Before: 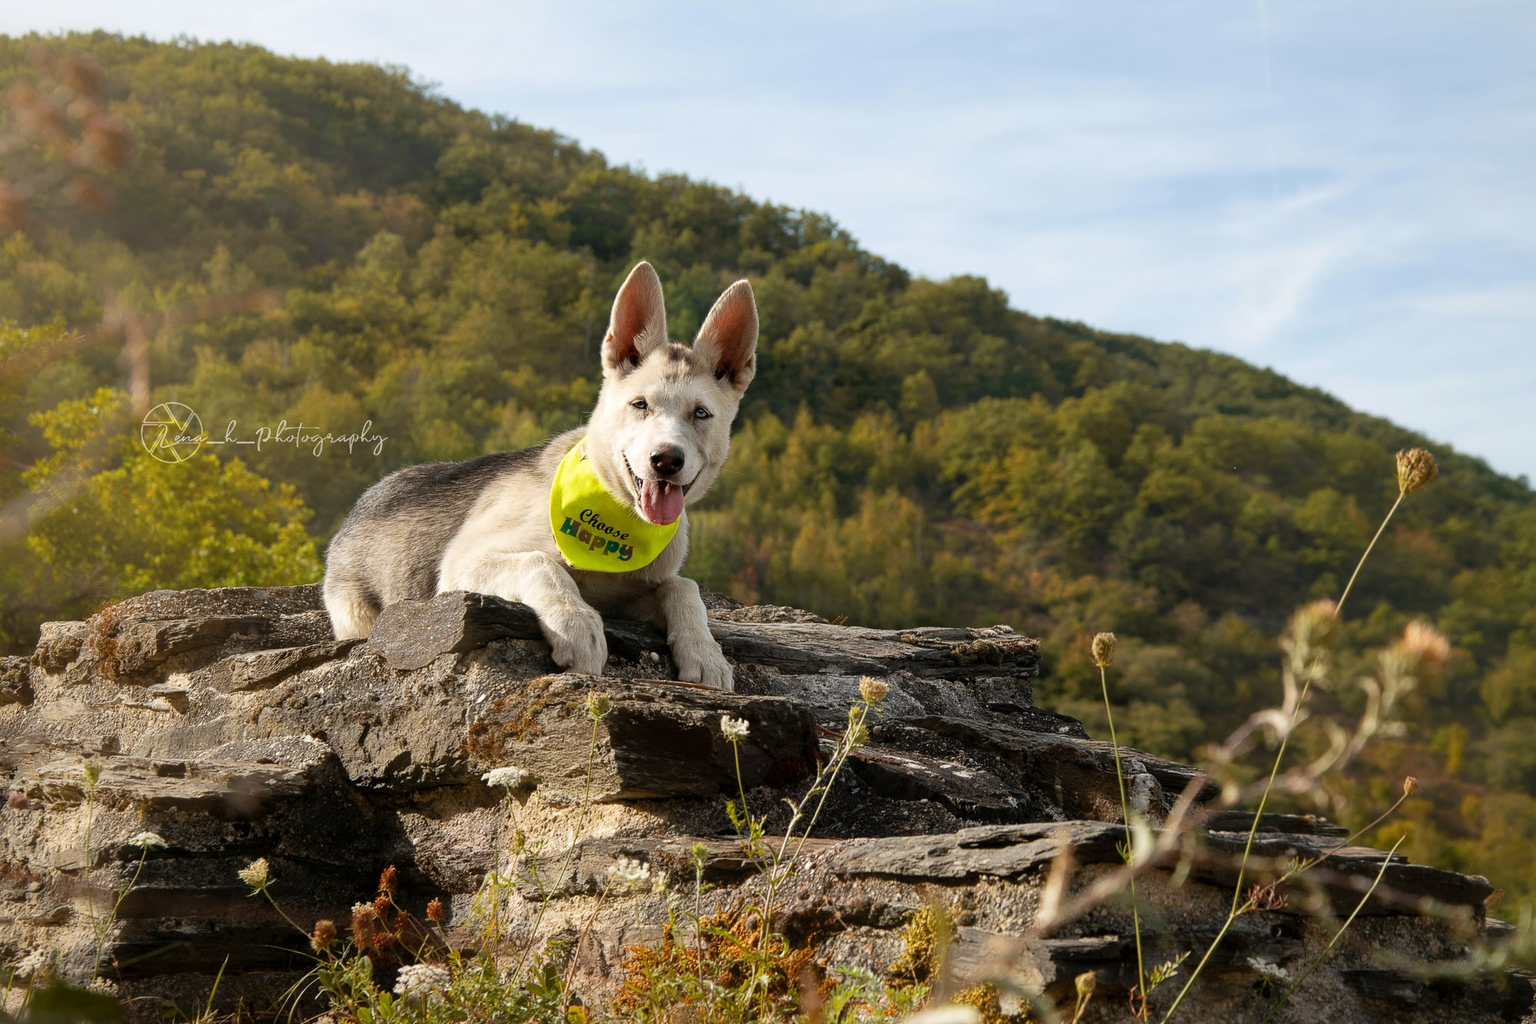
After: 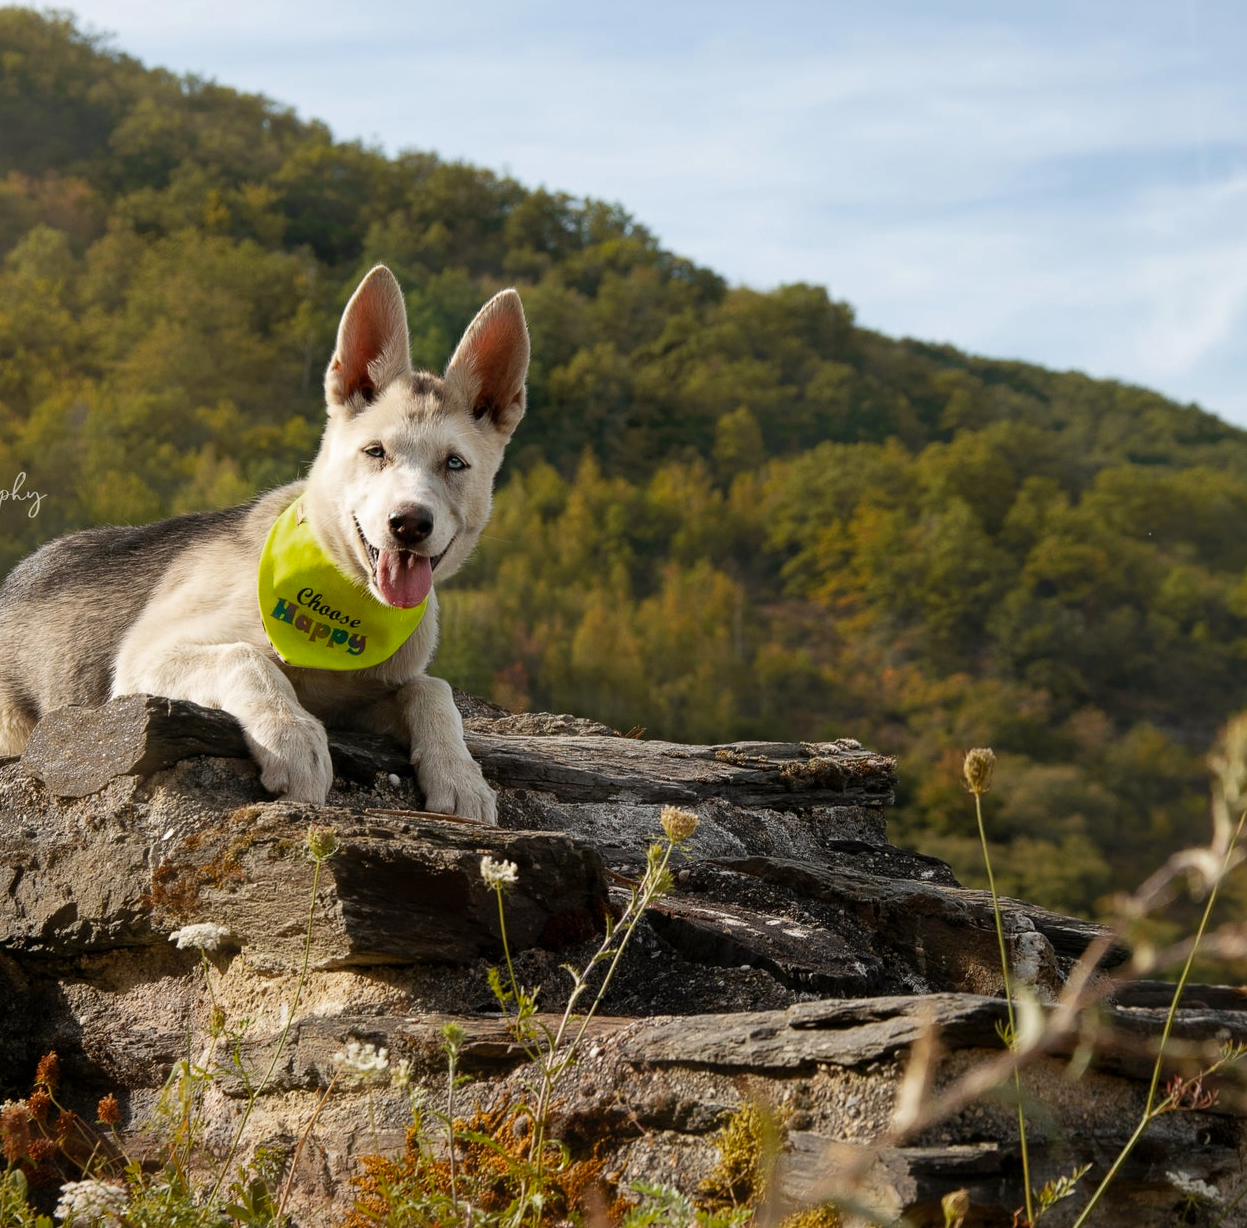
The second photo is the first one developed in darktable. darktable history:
color zones: curves: ch0 [(0, 0.444) (0.143, 0.442) (0.286, 0.441) (0.429, 0.441) (0.571, 0.441) (0.714, 0.441) (0.857, 0.442) (1, 0.444)]
crop and rotate: left 22.918%, top 5.629%, right 14.711%, bottom 2.247%
